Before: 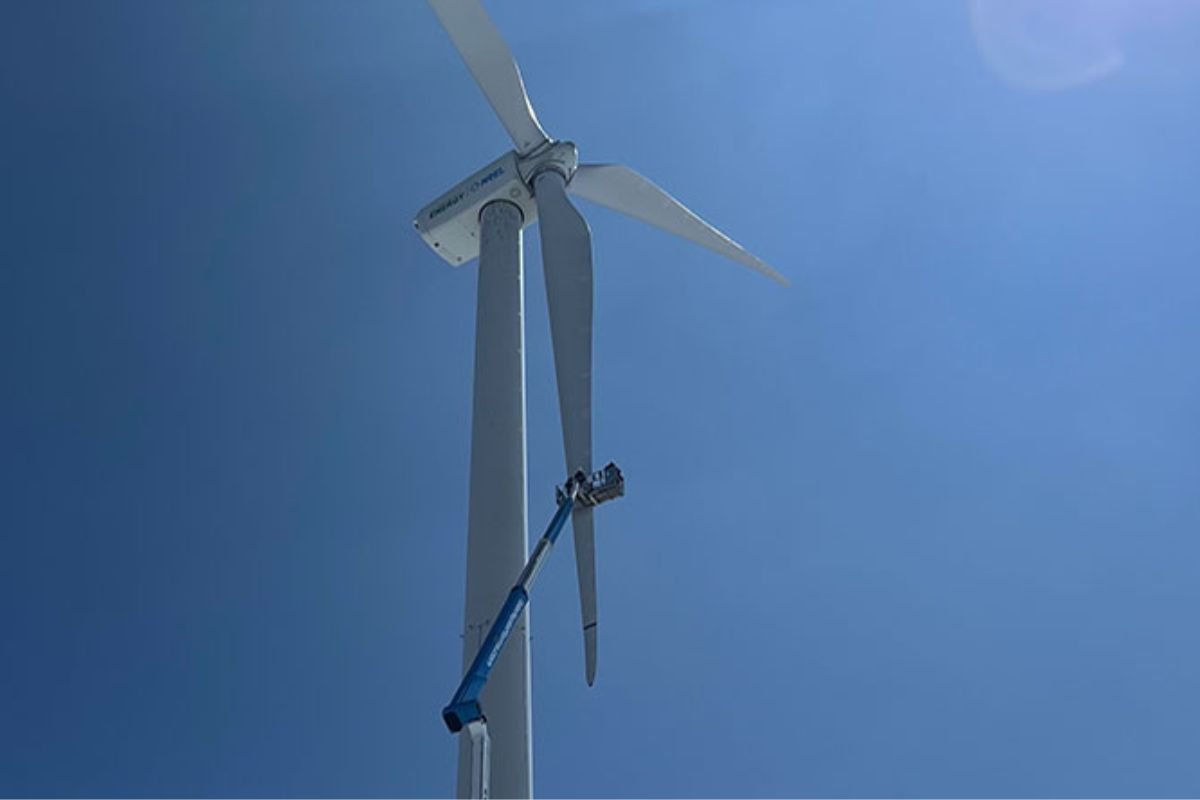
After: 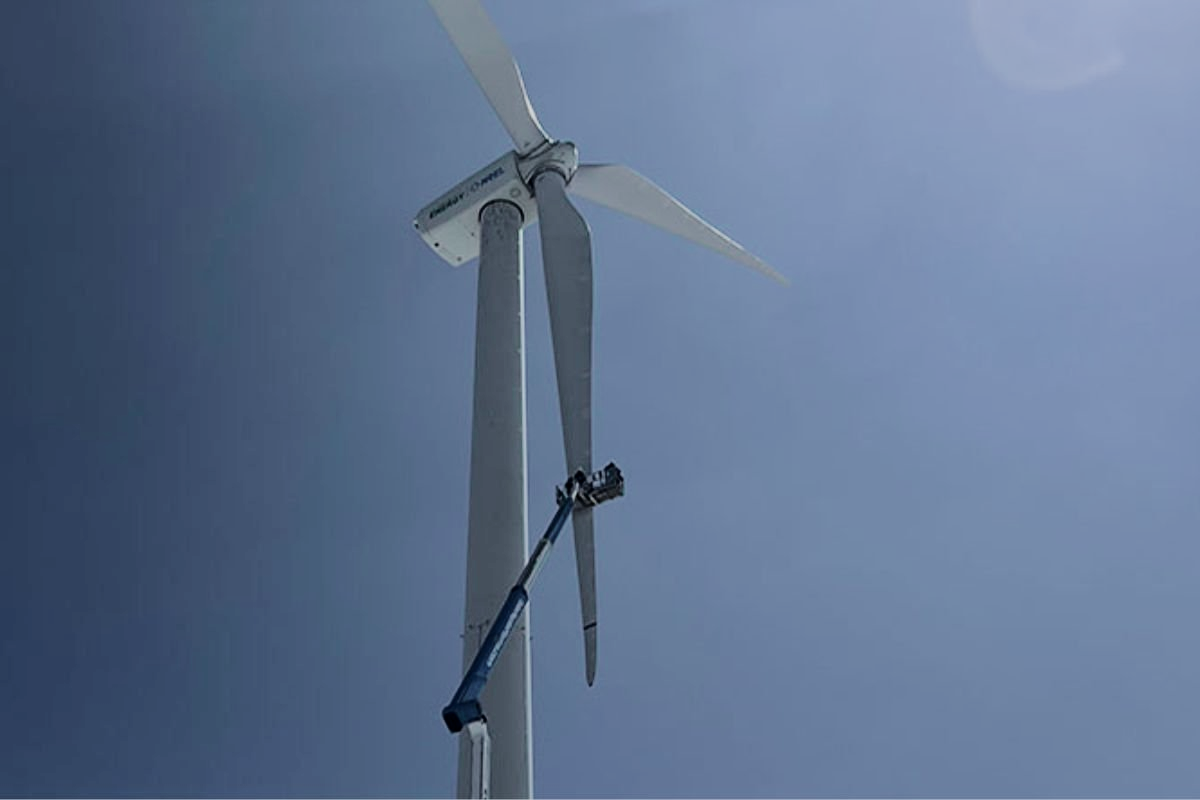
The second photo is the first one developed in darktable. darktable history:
filmic rgb: black relative exposure -7.65 EV, white relative exposure 4.56 EV, hardness 3.61
tone curve: curves: ch0 [(0.003, 0) (0.066, 0.031) (0.163, 0.112) (0.264, 0.238) (0.395, 0.421) (0.517, 0.56) (0.684, 0.734) (0.791, 0.814) (1, 1)]; ch1 [(0, 0) (0.164, 0.115) (0.337, 0.332) (0.39, 0.398) (0.464, 0.461) (0.501, 0.5) (0.507, 0.5) (0.534, 0.532) (0.577, 0.59) (0.652, 0.681) (0.733, 0.749) (0.811, 0.796) (1, 1)]; ch2 [(0, 0) (0.337, 0.382) (0.464, 0.476) (0.501, 0.502) (0.527, 0.54) (0.551, 0.565) (0.6, 0.59) (0.687, 0.675) (1, 1)], color space Lab, independent channels, preserve colors none
